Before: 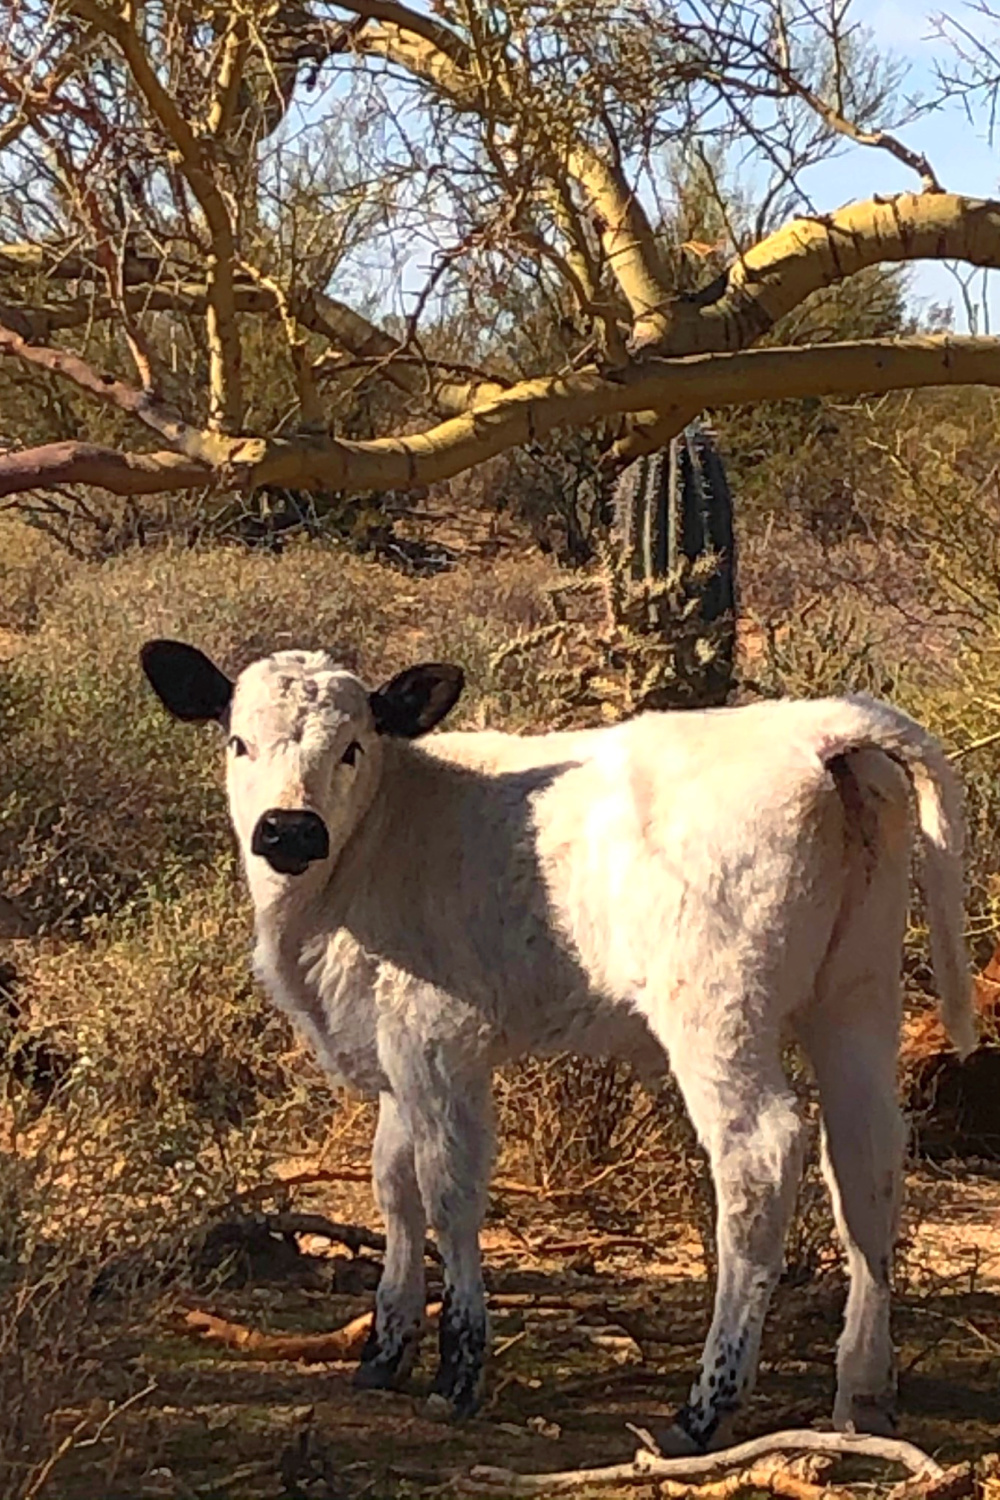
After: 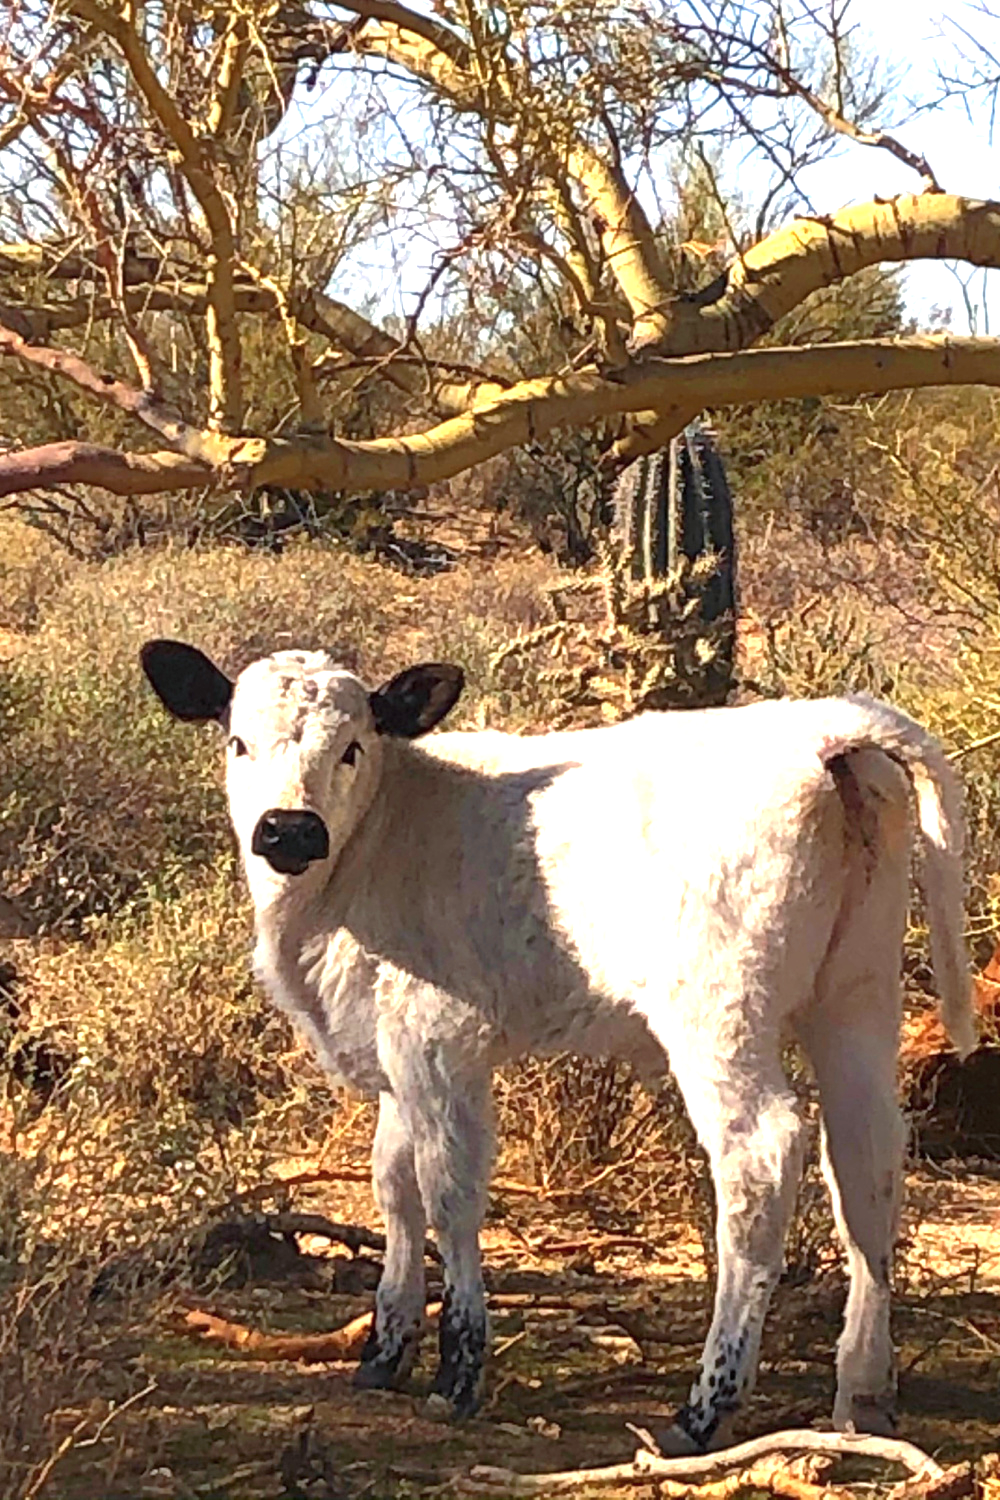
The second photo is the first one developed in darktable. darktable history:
exposure: black level correction 0, exposure 0.894 EV, compensate highlight preservation false
